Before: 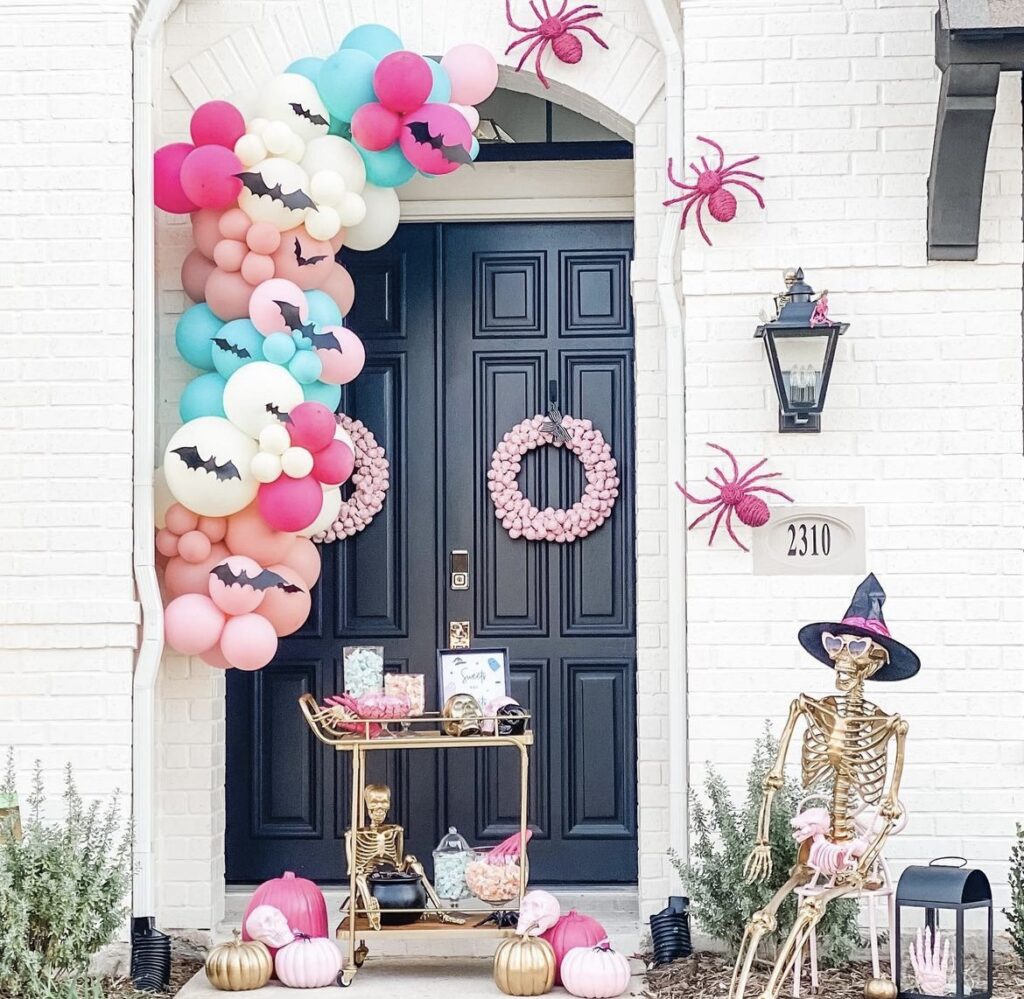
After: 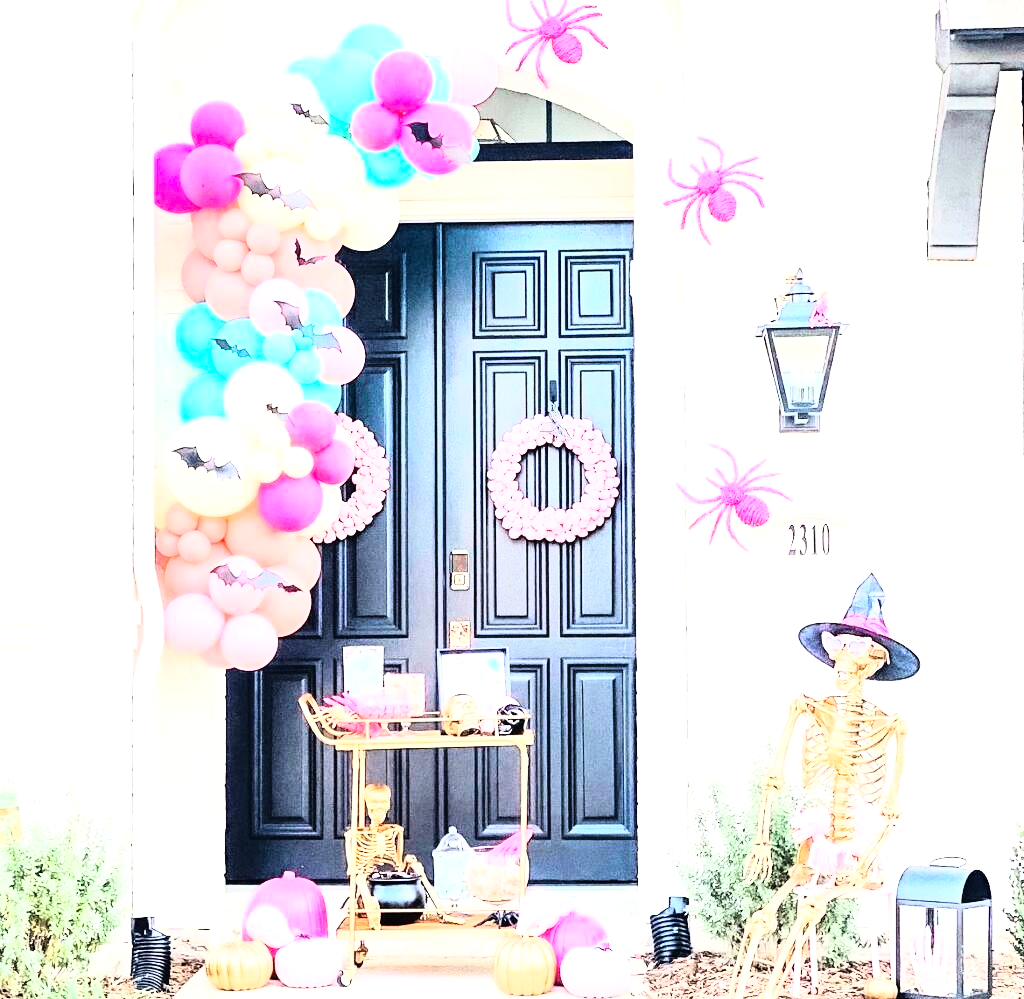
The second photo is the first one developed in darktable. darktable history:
exposure: black level correction 0, exposure 1.198 EV, compensate exposure bias true, compensate highlight preservation false
rgb curve: curves: ch0 [(0, 0) (0.21, 0.15) (0.24, 0.21) (0.5, 0.75) (0.75, 0.96) (0.89, 0.99) (1, 1)]; ch1 [(0, 0.02) (0.21, 0.13) (0.25, 0.2) (0.5, 0.67) (0.75, 0.9) (0.89, 0.97) (1, 1)]; ch2 [(0, 0.02) (0.21, 0.13) (0.25, 0.2) (0.5, 0.67) (0.75, 0.9) (0.89, 0.97) (1, 1)], compensate middle gray true
